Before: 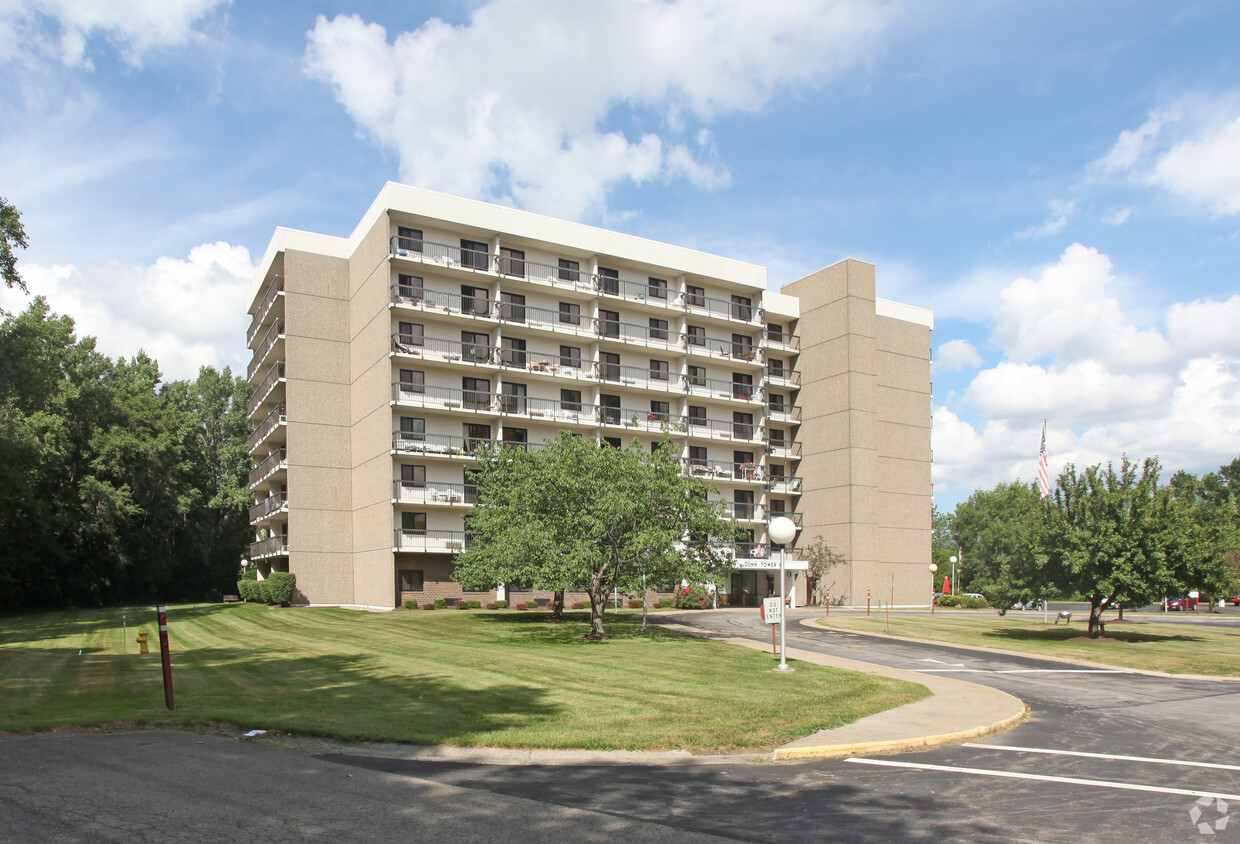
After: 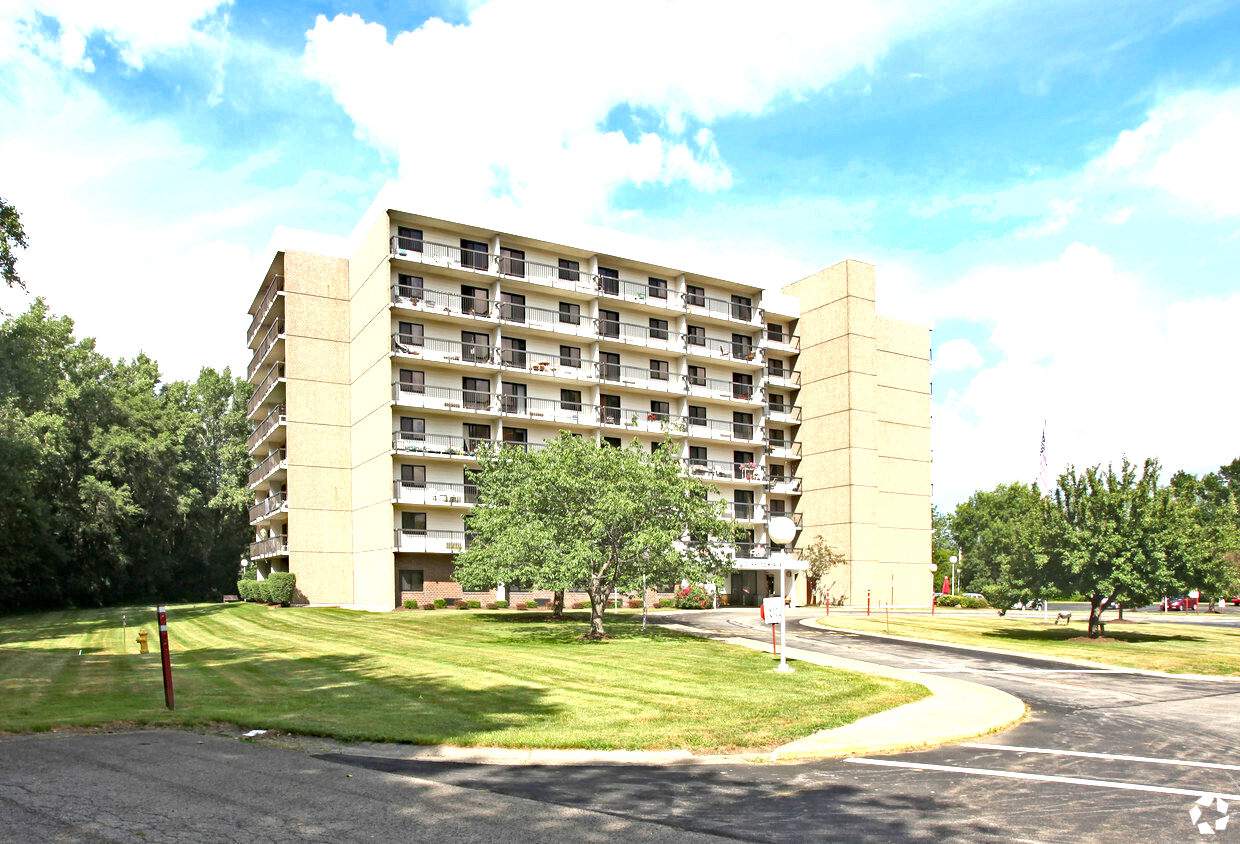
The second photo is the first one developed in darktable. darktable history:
tone equalizer: edges refinement/feathering 500, mask exposure compensation -1.57 EV, preserve details no
shadows and highlights: shadows 20.76, highlights -35.7, soften with gaussian
exposure: black level correction 0.001, exposure 1.116 EV, compensate highlight preservation false
haze removal: strength 0.388, distance 0.214, compatibility mode true, adaptive false
